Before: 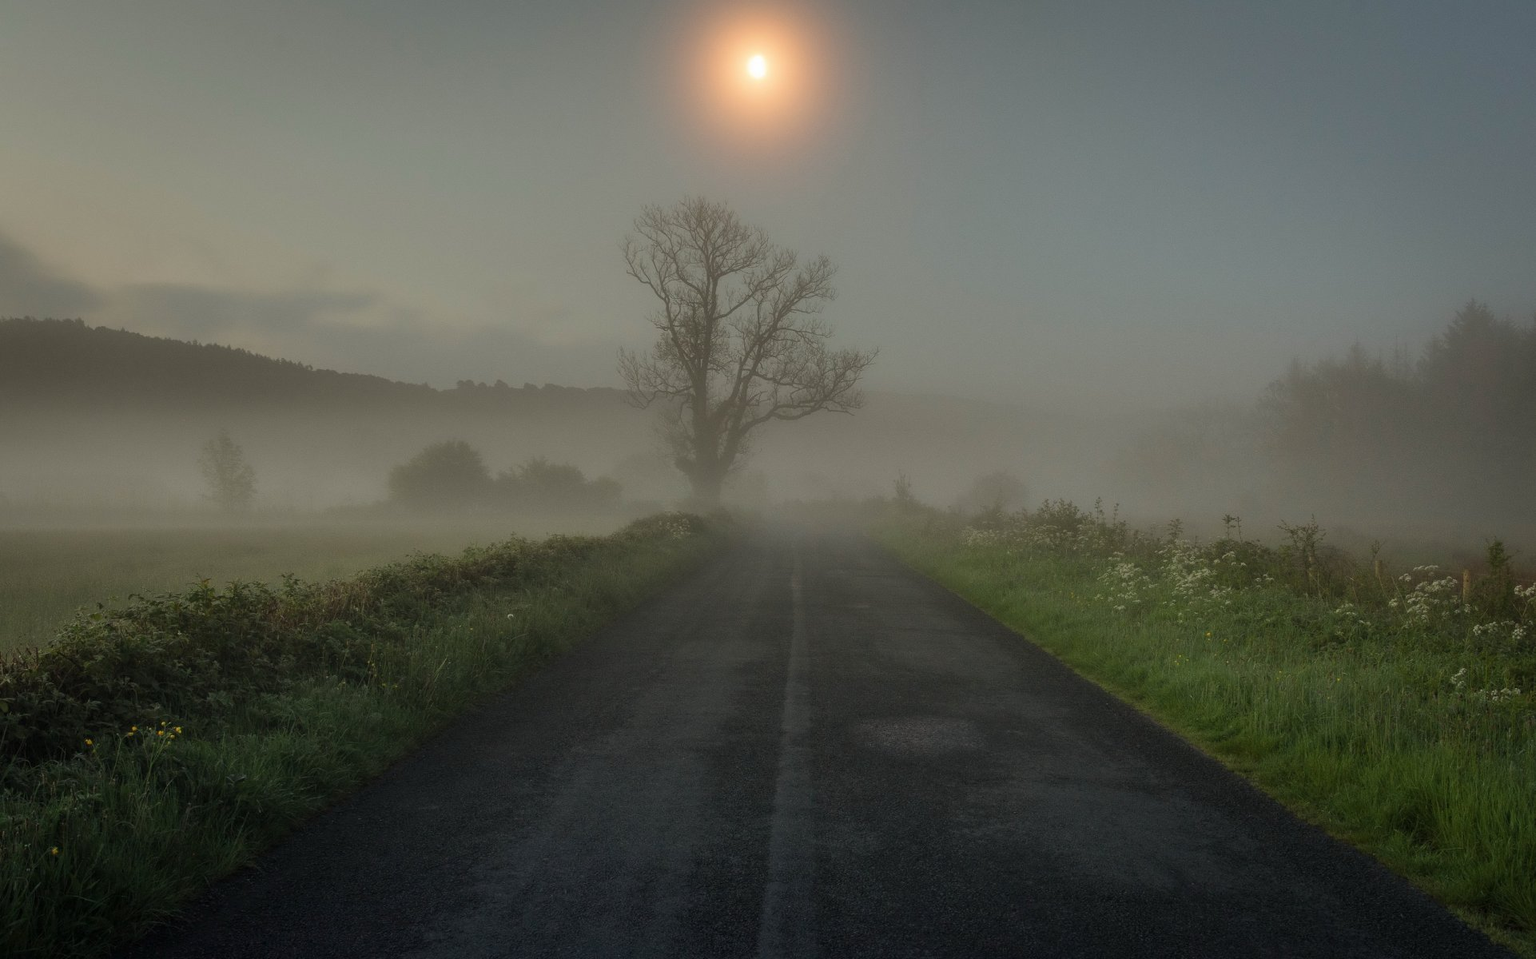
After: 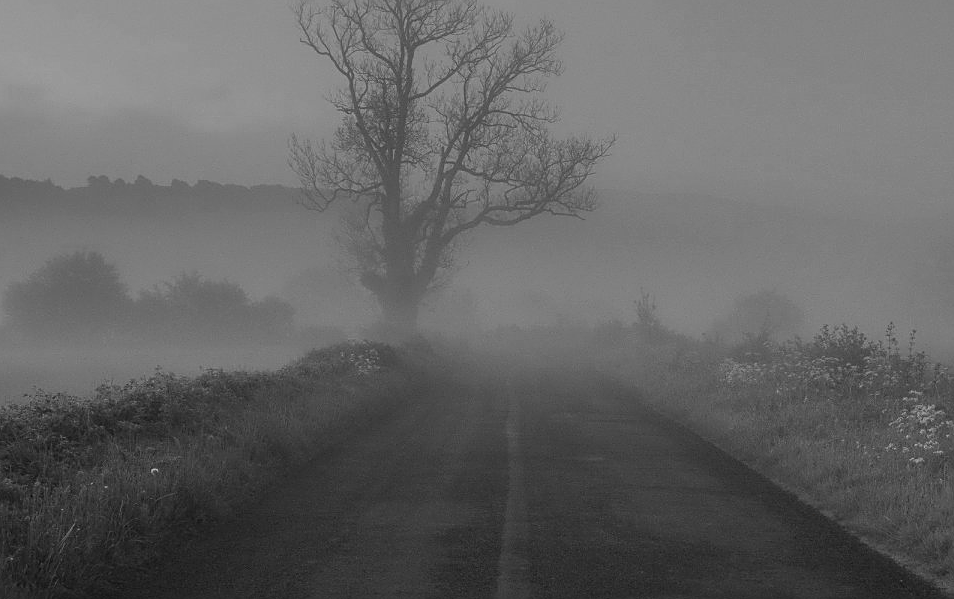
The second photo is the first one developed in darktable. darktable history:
sharpen: on, module defaults
crop: left 25.216%, top 25.01%, right 25.111%, bottom 25.014%
color correction: highlights a* 0.658, highlights b* 2.75, saturation 1.06
color zones: curves: ch0 [(0, 0.497) (0.096, 0.361) (0.221, 0.538) (0.429, 0.5) (0.571, 0.5) (0.714, 0.5) (0.857, 0.5) (1, 0.497)]; ch1 [(0, 0.5) (0.143, 0.5) (0.257, -0.002) (0.429, 0.04) (0.571, -0.001) (0.714, -0.015) (0.857, 0.024) (1, 0.5)], mix 100.85%
